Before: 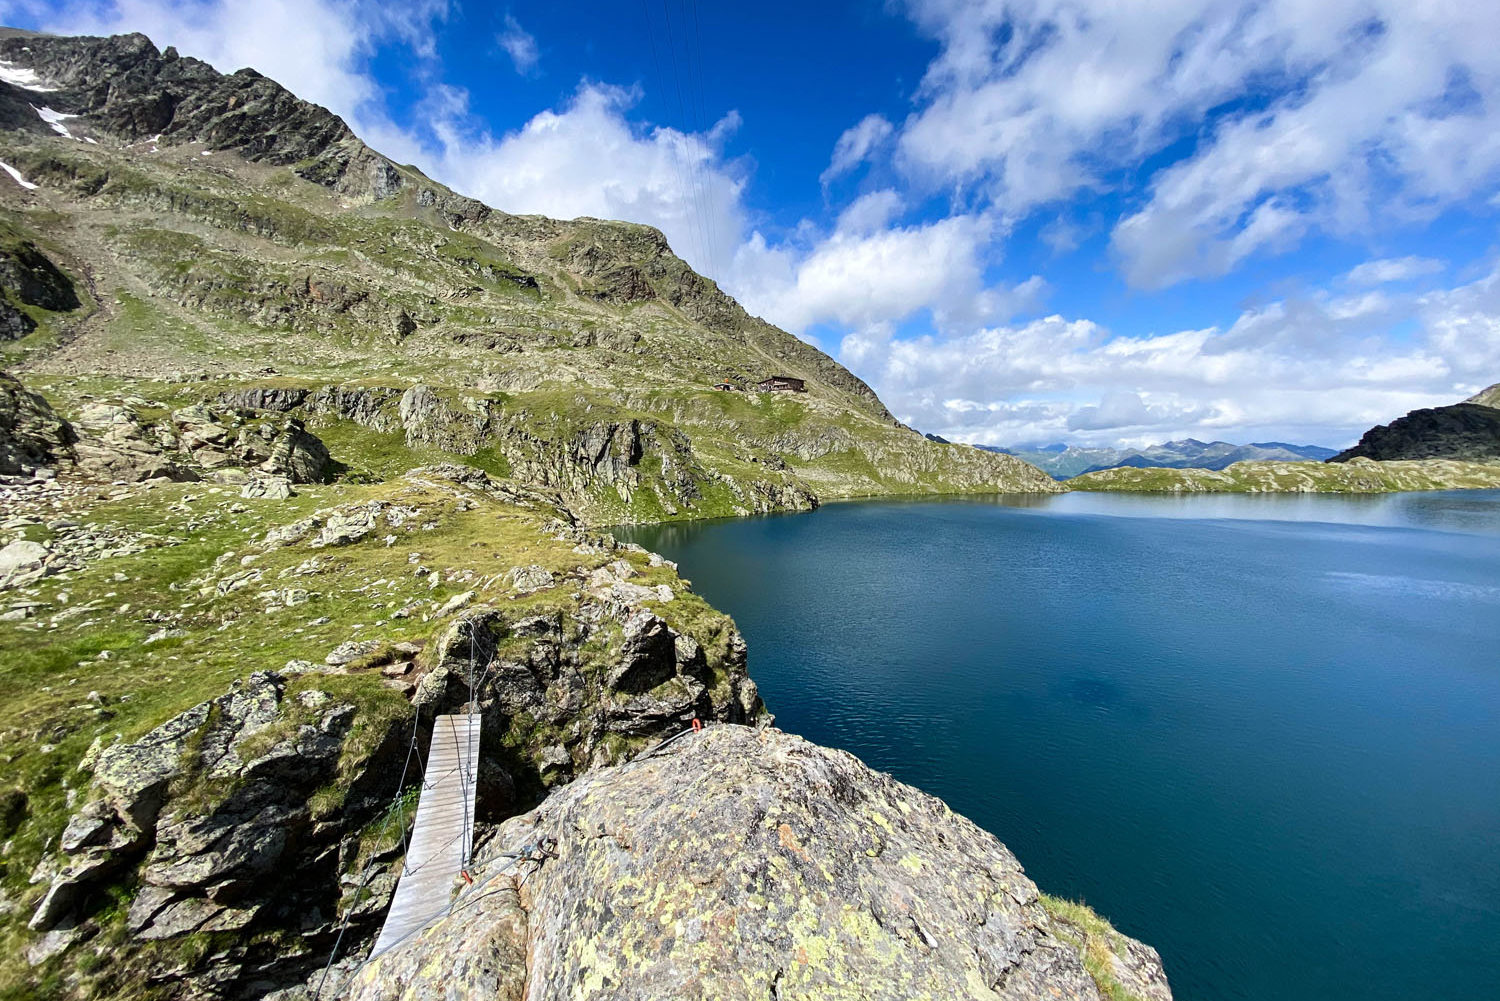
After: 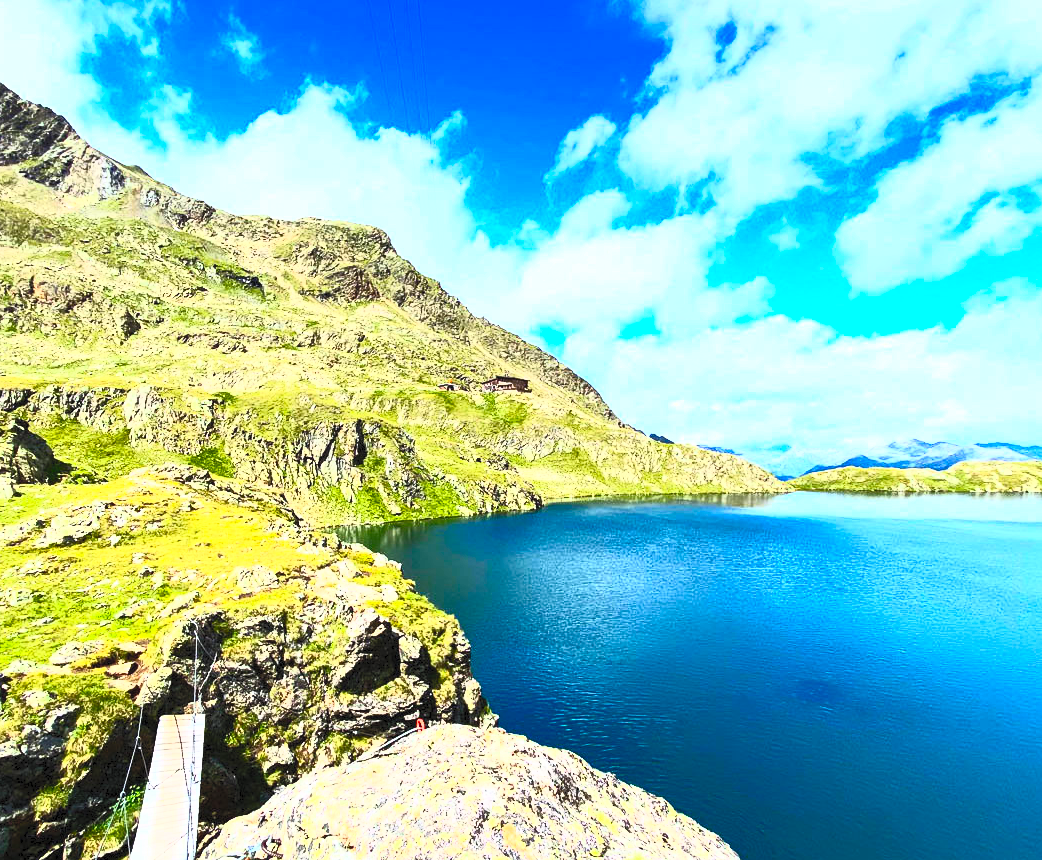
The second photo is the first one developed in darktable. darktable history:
contrast brightness saturation: contrast 0.982, brightness 0.981, saturation 0.984
exposure: compensate highlight preservation false
crop: left 18.436%, right 12.064%, bottom 14.069%
